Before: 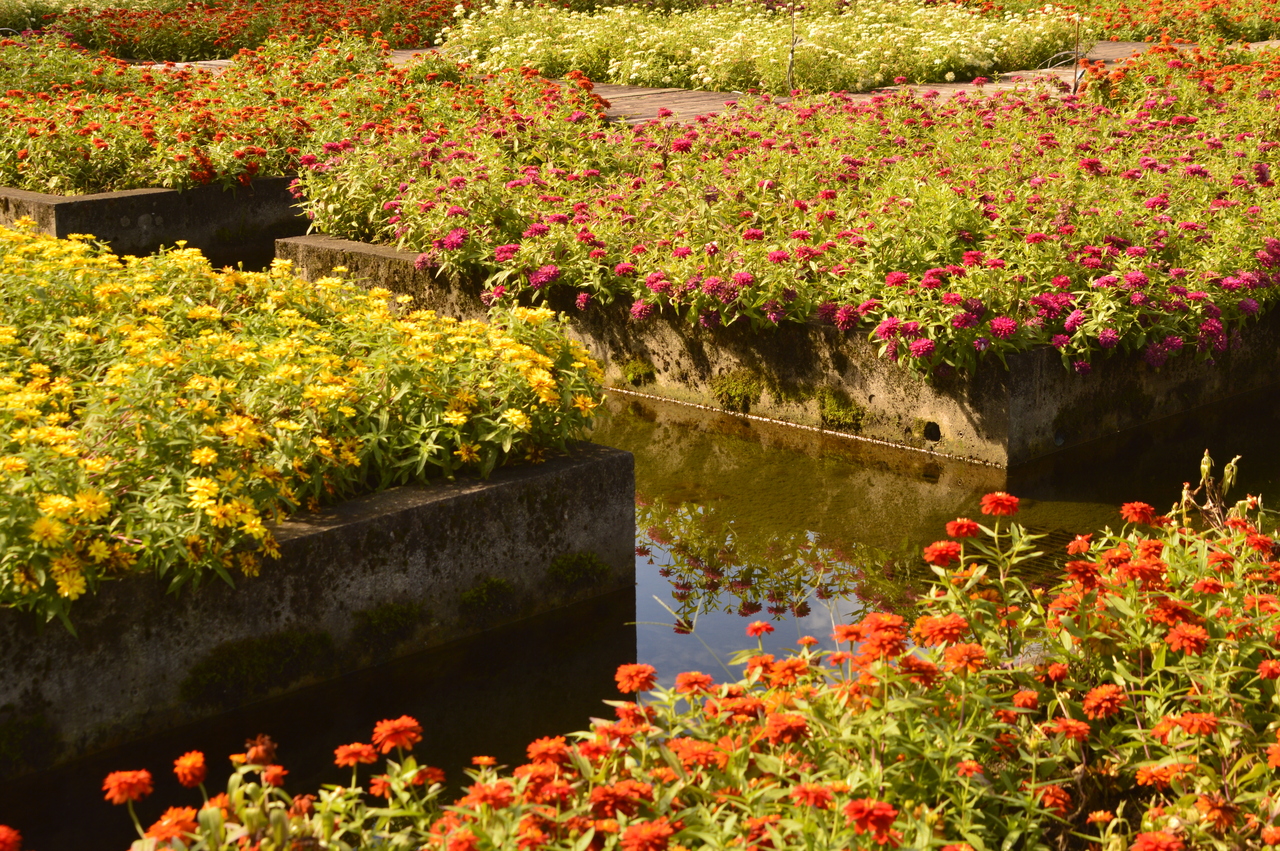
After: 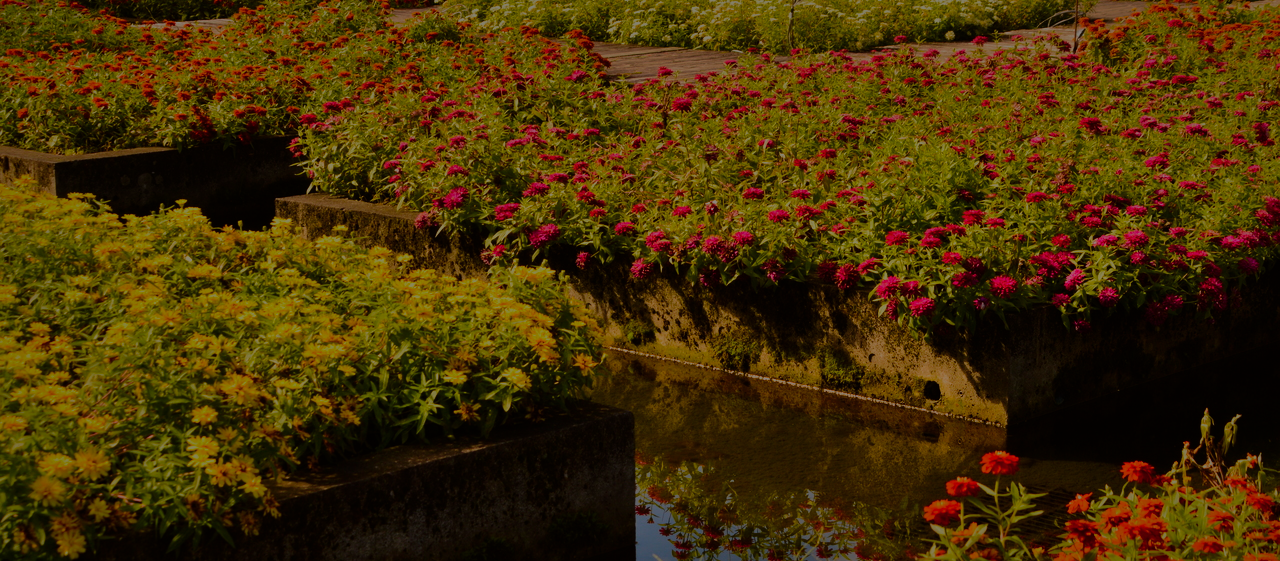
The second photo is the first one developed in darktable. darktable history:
crop and rotate: top 4.905%, bottom 29.088%
shadows and highlights: on, module defaults
tone equalizer: -8 EV -0.725 EV, -7 EV -0.733 EV, -6 EV -0.62 EV, -5 EV -0.367 EV, -3 EV 0.372 EV, -2 EV 0.6 EV, -1 EV 0.7 EV, +0 EV 0.753 EV, edges refinement/feathering 500, mask exposure compensation -1.57 EV, preserve details no
exposure: exposure 2.187 EV, compensate exposure bias true, compensate highlight preservation false
color balance rgb: shadows lift › chroma 1.019%, shadows lift › hue 242.71°, highlights gain › chroma 2.005%, highlights gain › hue 63.46°, perceptual saturation grading › global saturation 13.849%, perceptual saturation grading › highlights -25.388%, perceptual saturation grading › shadows 29.787%, global vibrance 2.453%
